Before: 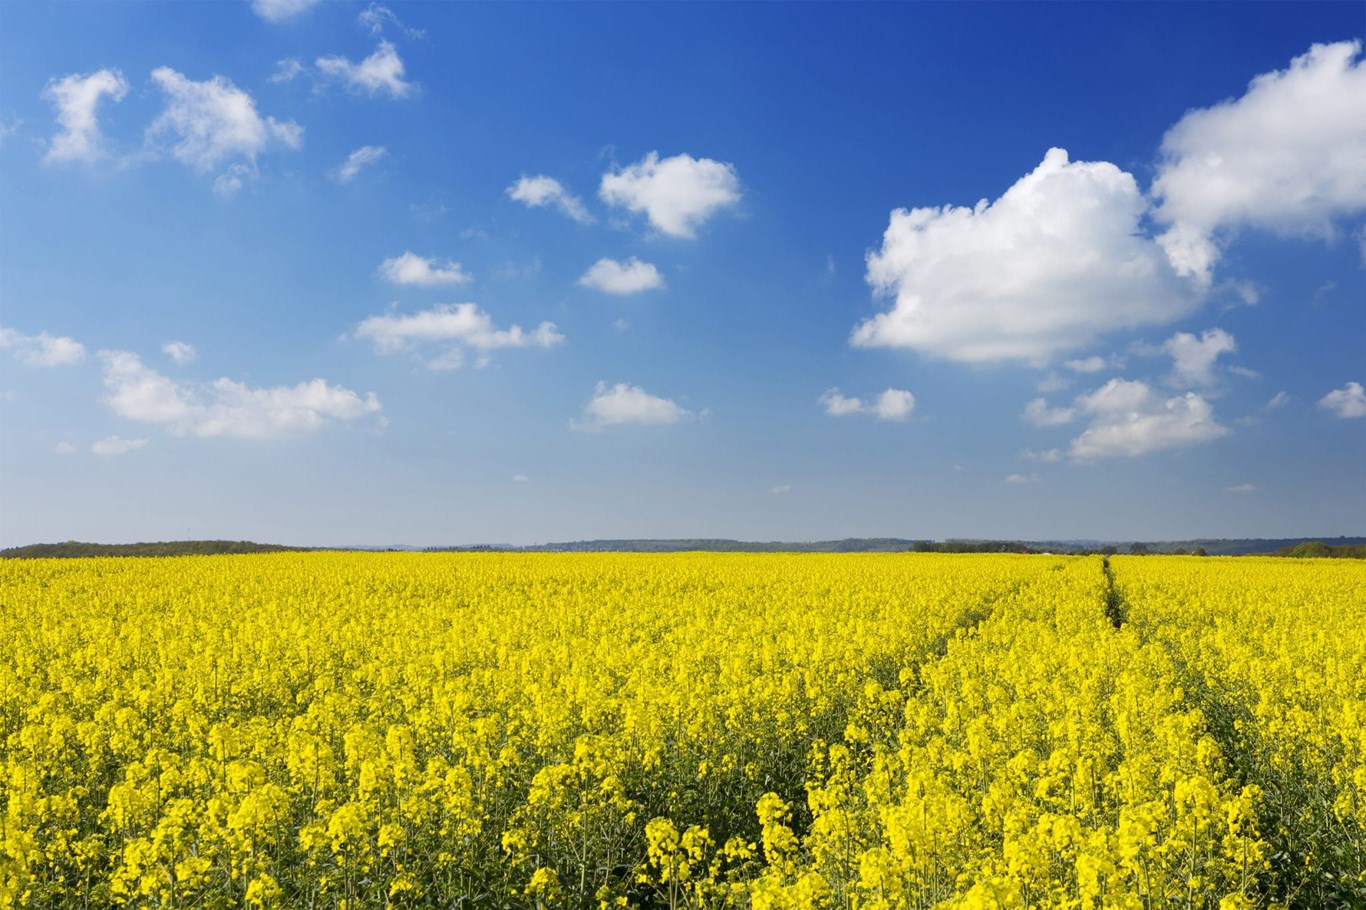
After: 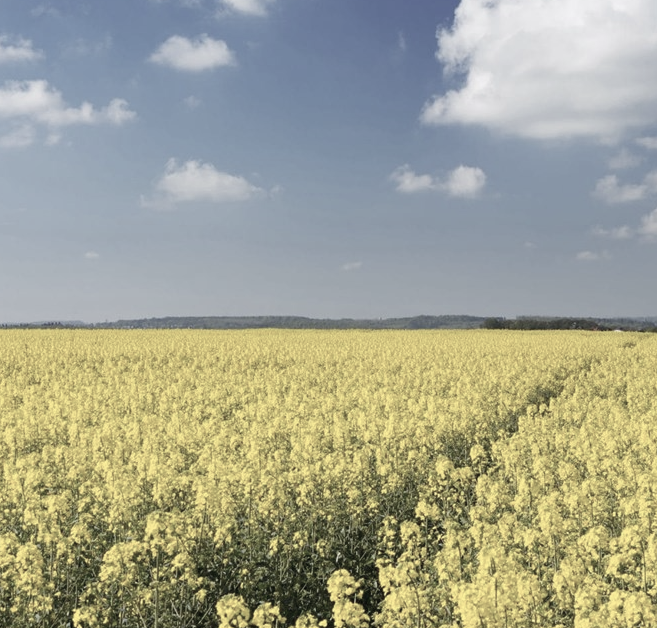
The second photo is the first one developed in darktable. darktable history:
crop: left 31.412%, top 24.521%, right 20.463%, bottom 6.448%
color correction: highlights b* -0.025, saturation 0.466
